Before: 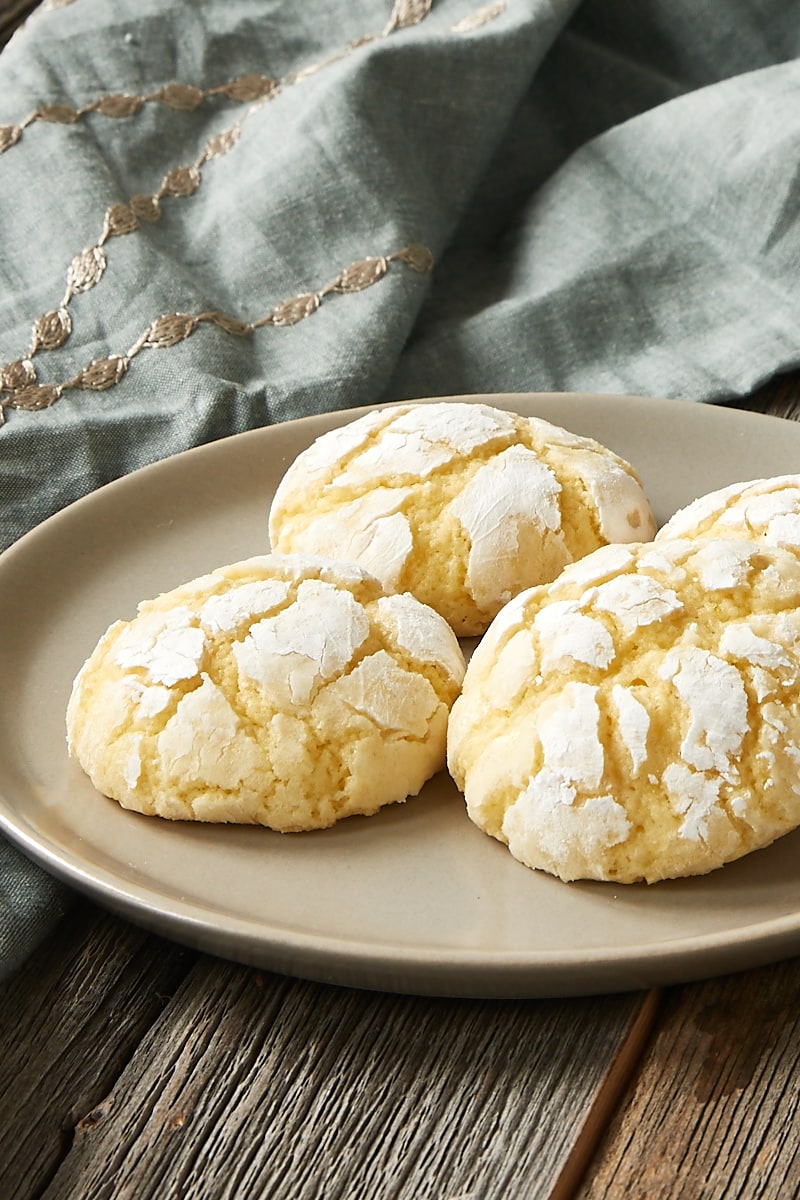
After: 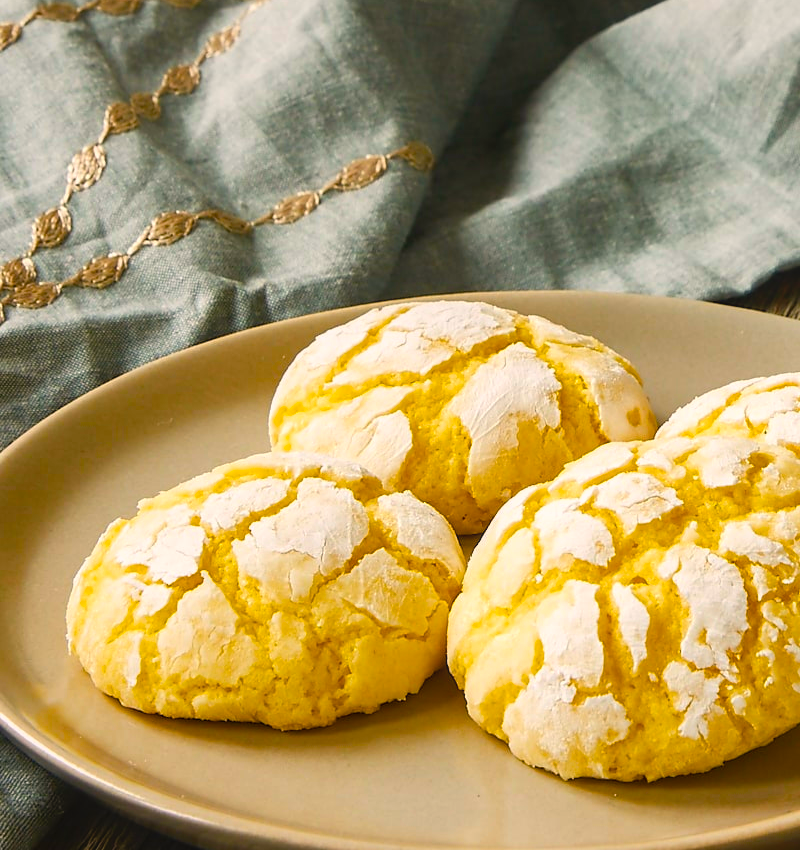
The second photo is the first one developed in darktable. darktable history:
crop and rotate: top 8.538%, bottom 20.587%
color balance rgb: linear chroma grading › global chroma 42.448%, perceptual saturation grading › global saturation 29.475%, global vibrance 14.907%
color correction: highlights a* 5.77, highlights b* 4.84
local contrast: detail 109%
